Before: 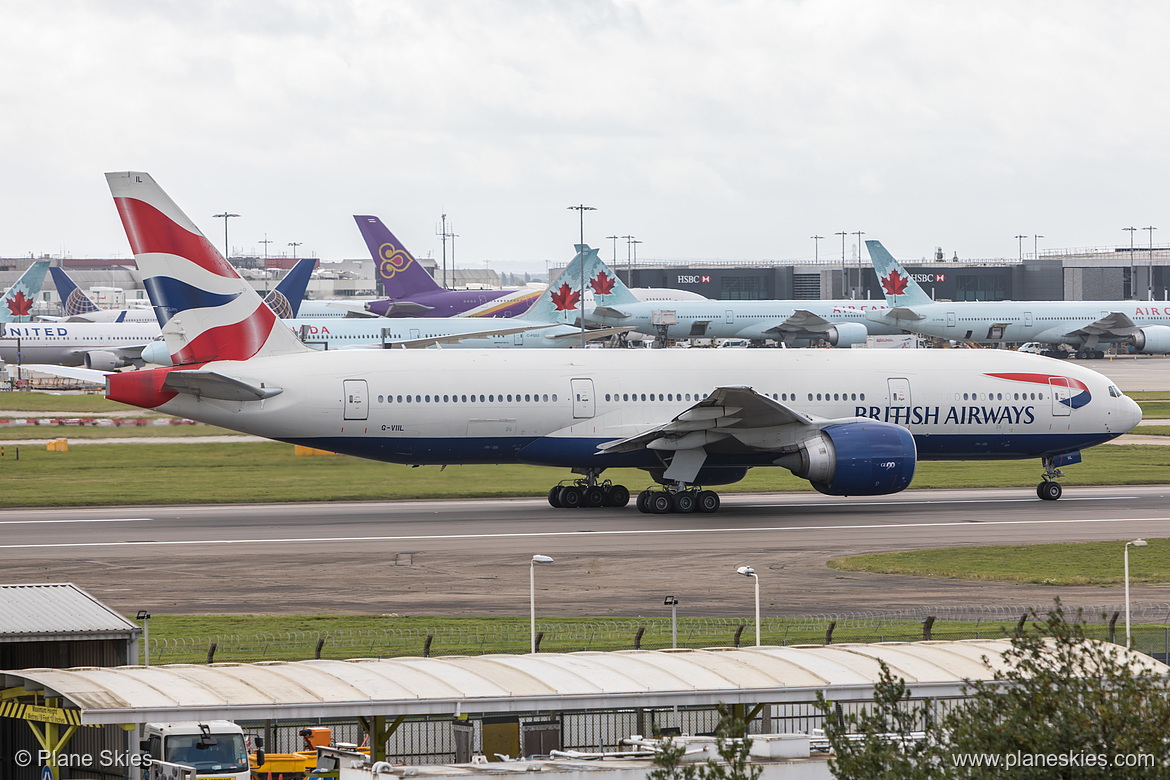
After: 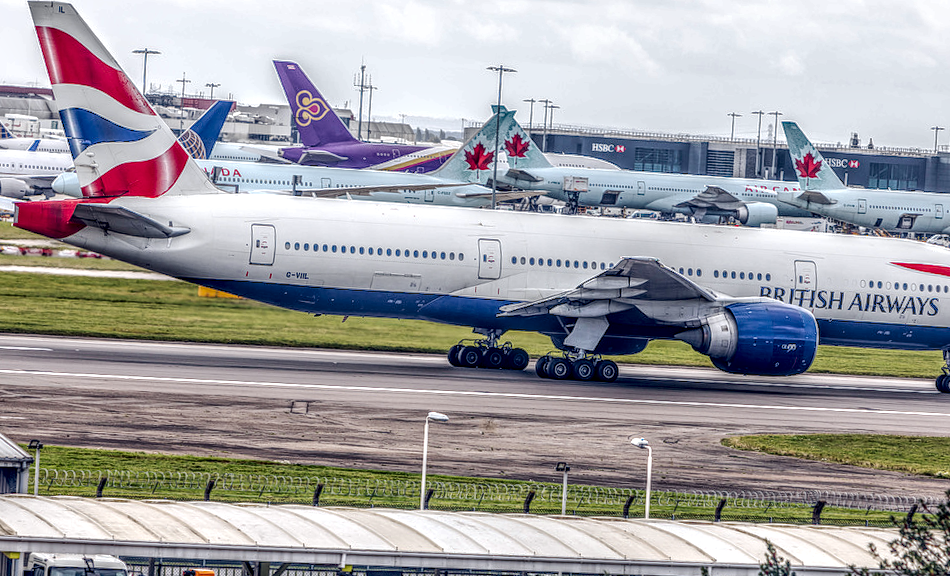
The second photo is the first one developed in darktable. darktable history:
tone curve: curves: ch0 [(0, 0) (0.052, 0.018) (0.236, 0.207) (0.41, 0.417) (0.485, 0.518) (0.54, 0.584) (0.625, 0.666) (0.845, 0.828) (0.994, 0.964)]; ch1 [(0, 0.055) (0.15, 0.117) (0.317, 0.34) (0.382, 0.408) (0.434, 0.441) (0.472, 0.479) (0.498, 0.501) (0.557, 0.558) (0.616, 0.59) (0.739, 0.7) (0.873, 0.857) (1, 0.928)]; ch2 [(0, 0) (0.352, 0.403) (0.447, 0.466) (0.482, 0.482) (0.528, 0.526) (0.586, 0.577) (0.618, 0.621) (0.785, 0.747) (1, 1)], preserve colors none
crop and rotate: angle -4°, left 9.802%, top 20.869%, right 12.425%, bottom 12.103%
local contrast: highlights 2%, shadows 0%, detail 300%, midtone range 0.3
color balance rgb: global offset › luminance -0.297%, global offset › chroma 0.314%, global offset › hue 258.45°, perceptual saturation grading › global saturation 19.846%, perceptual brilliance grading › global brilliance 2.873%
exposure: compensate highlight preservation false
